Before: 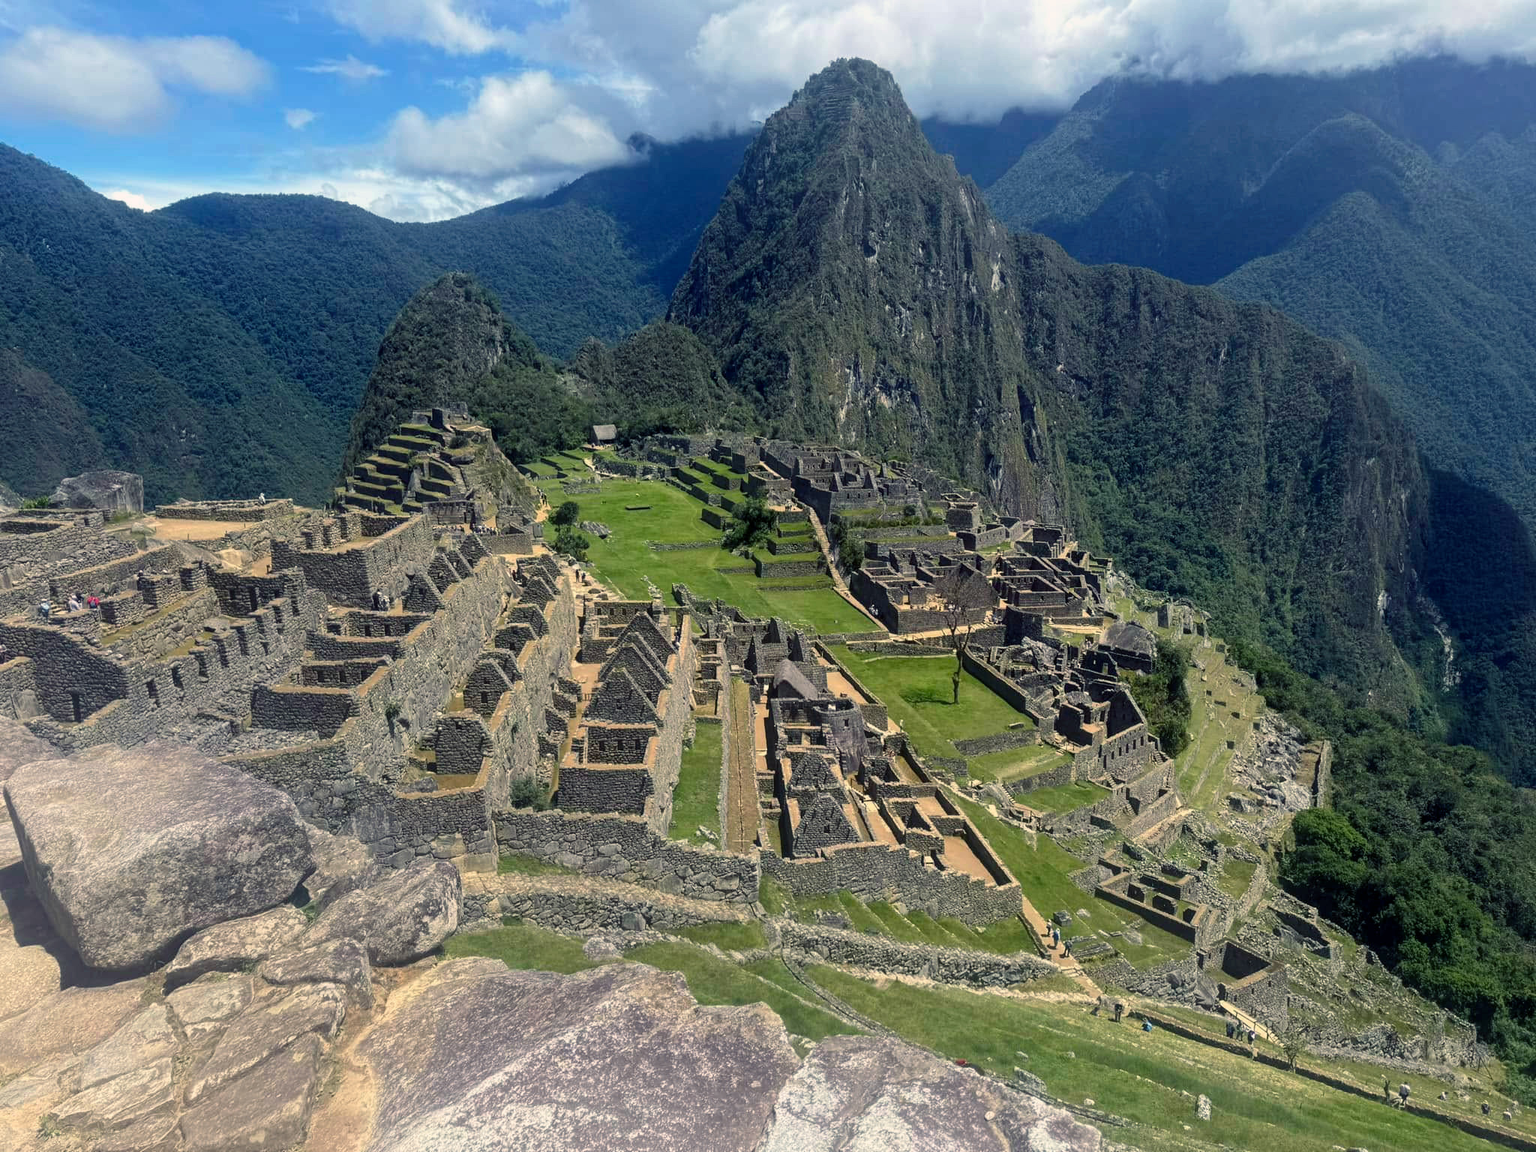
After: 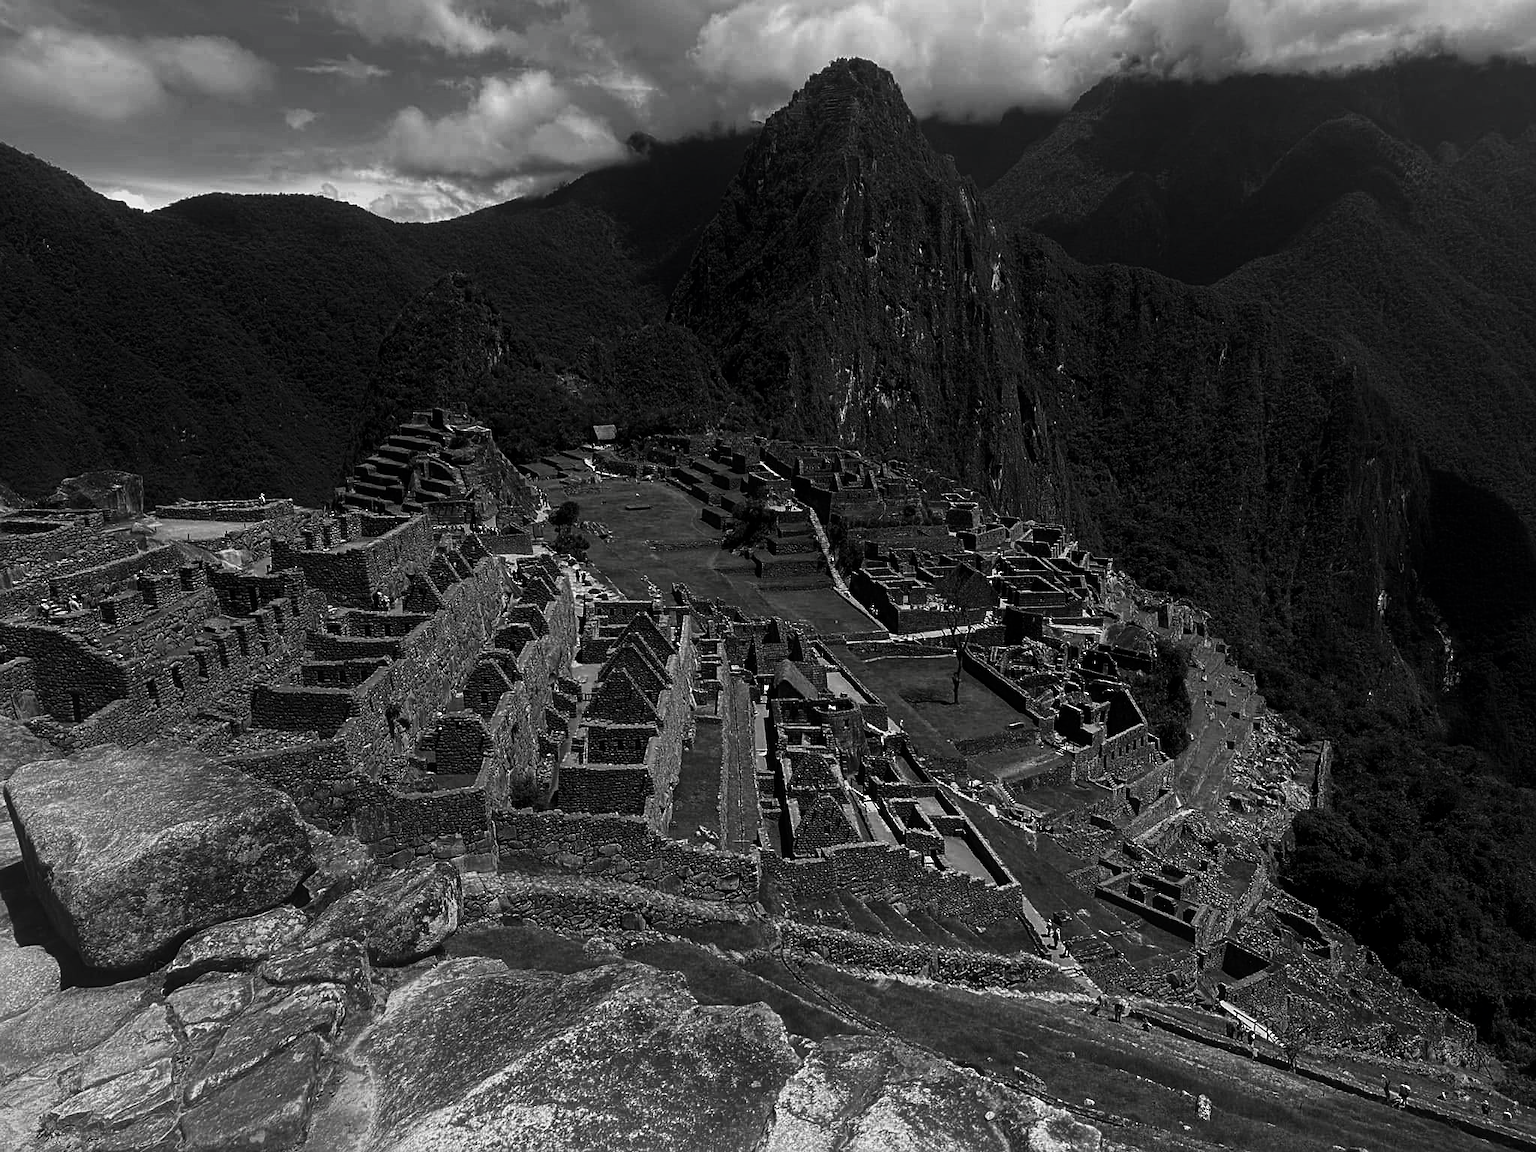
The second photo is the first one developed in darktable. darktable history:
contrast brightness saturation: contrast -0.034, brightness -0.58, saturation -0.981
sharpen: amount 0.499
